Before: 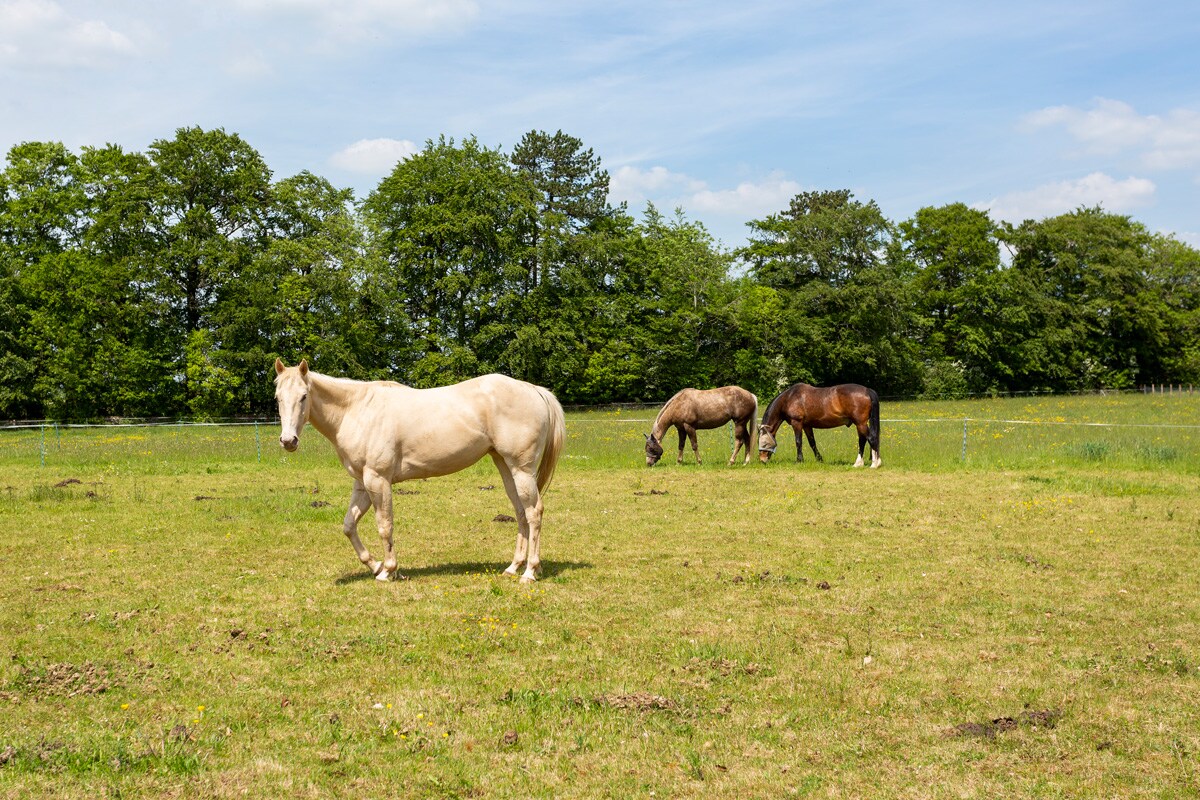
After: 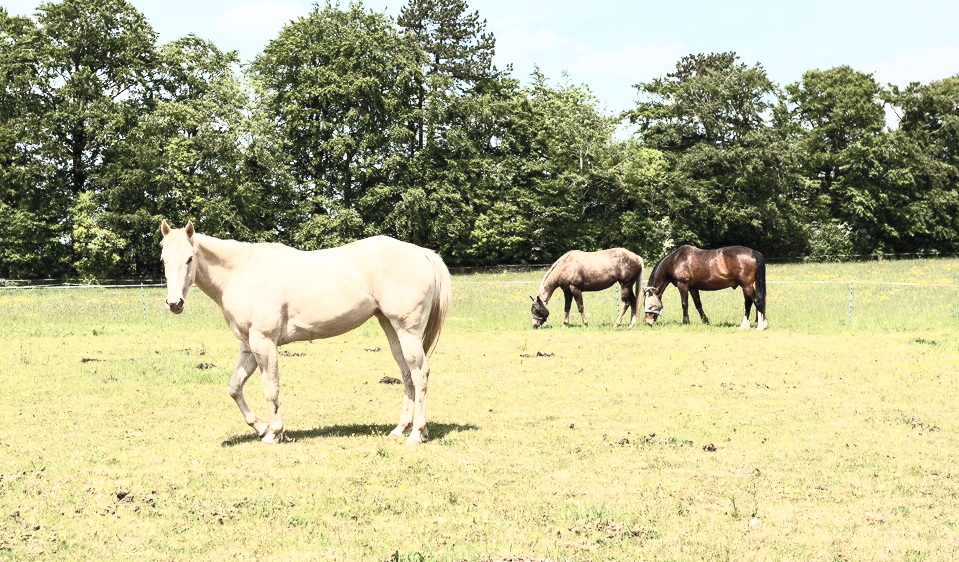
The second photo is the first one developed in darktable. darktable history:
contrast brightness saturation: contrast 0.571, brightness 0.568, saturation -0.342
tone equalizer: -7 EV 0.125 EV, mask exposure compensation -0.508 EV
crop: left 9.52%, top 17.302%, right 10.54%, bottom 12.338%
